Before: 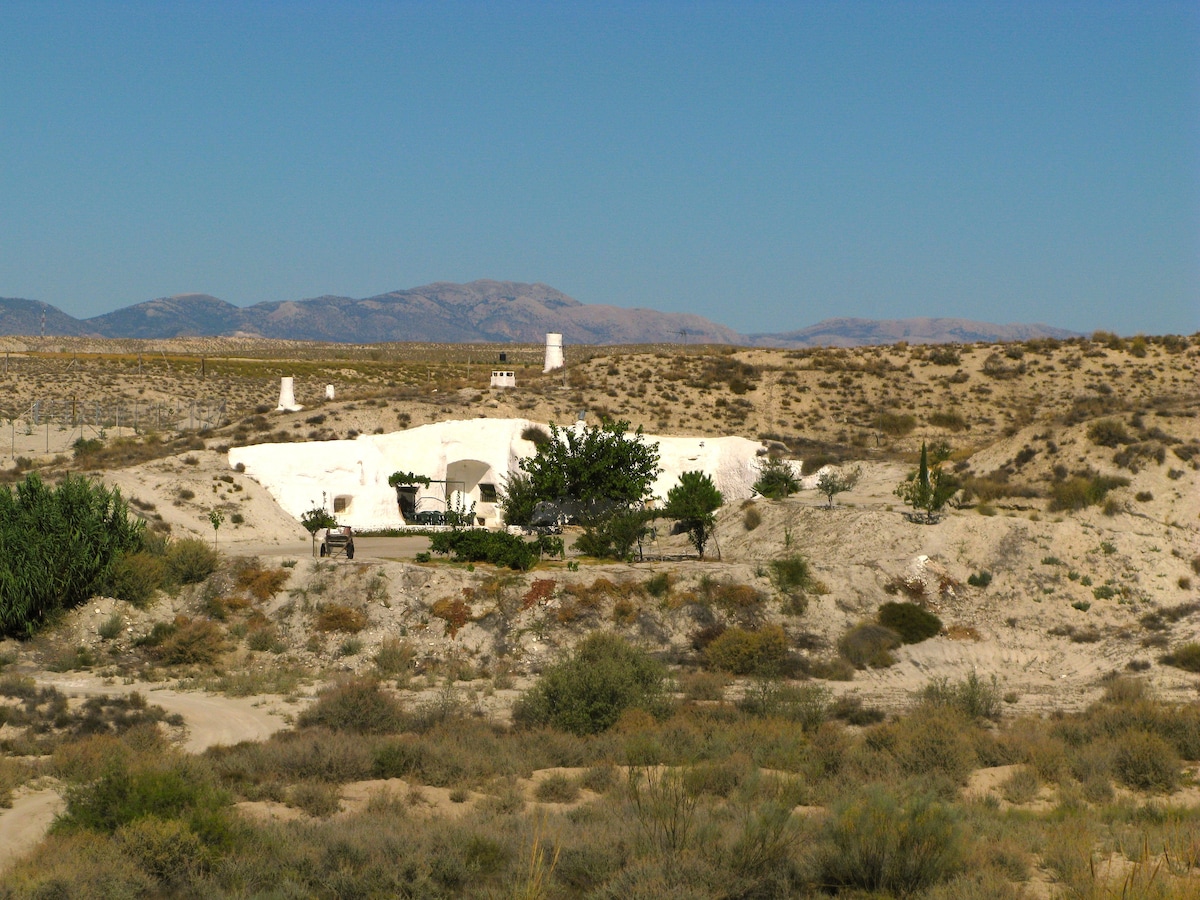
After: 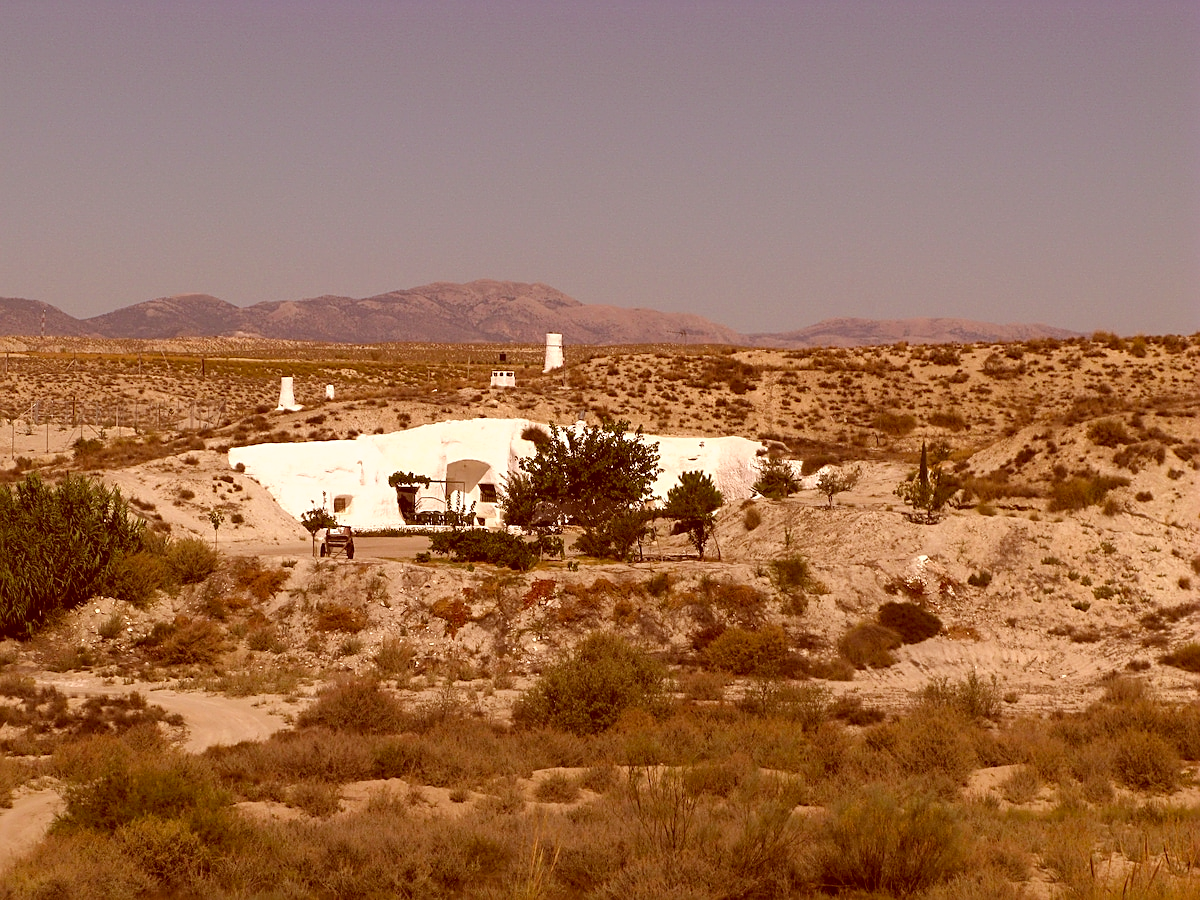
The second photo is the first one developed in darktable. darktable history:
sharpen: on, module defaults
color correction: highlights a* 9.01, highlights b* 8.7, shadows a* 39.38, shadows b* 39.95, saturation 0.812
